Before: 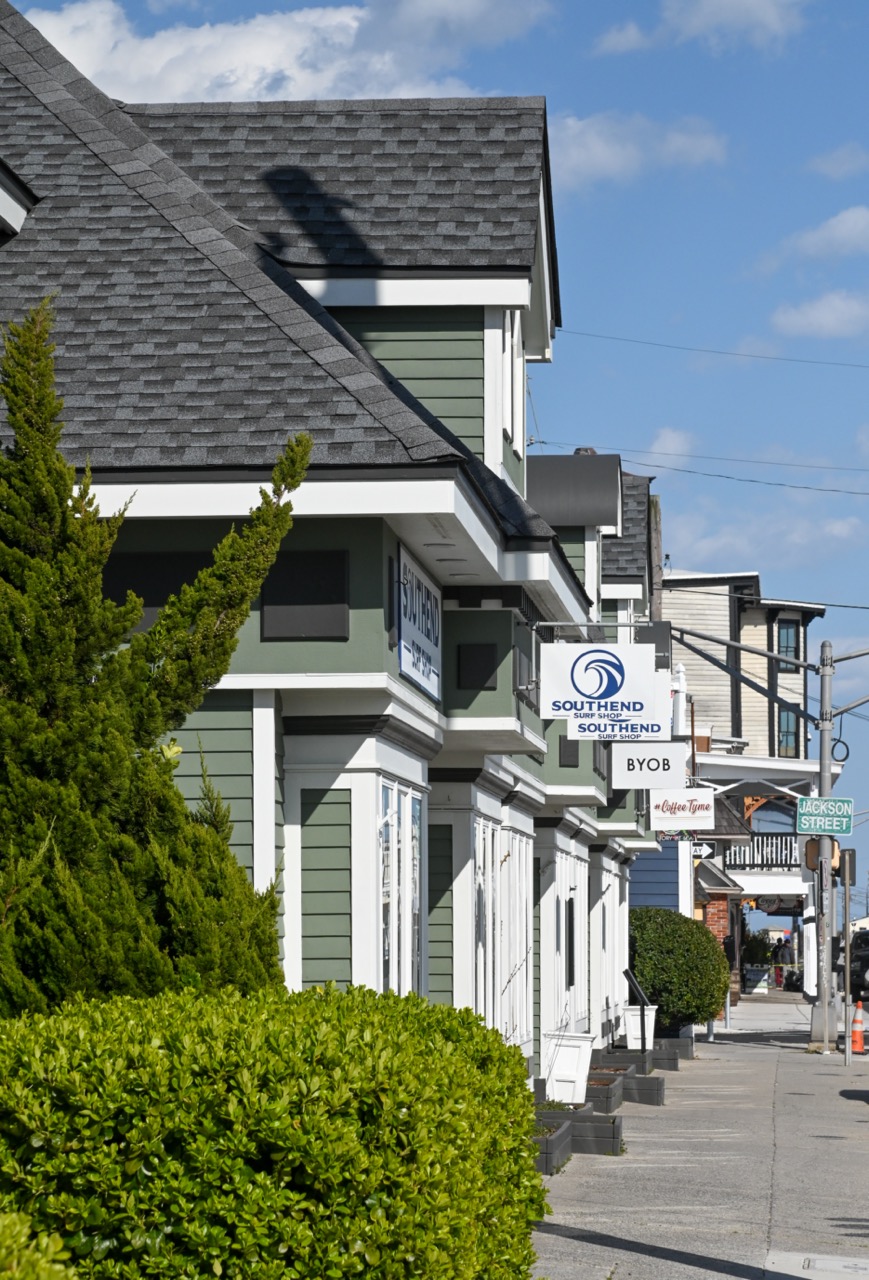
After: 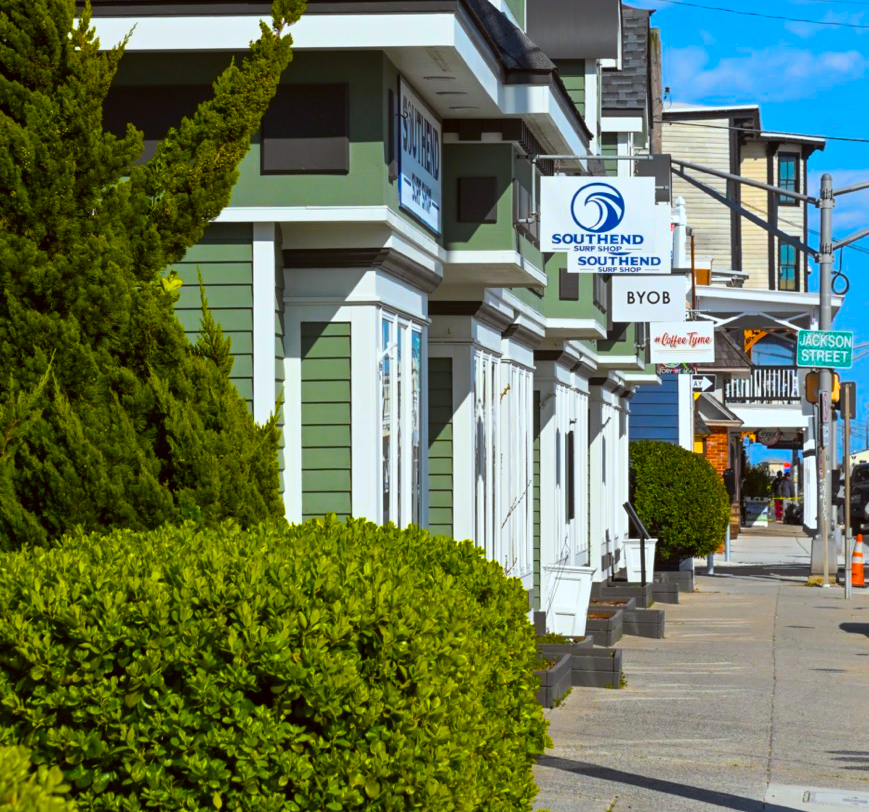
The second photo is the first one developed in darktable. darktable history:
color balance rgb: linear chroma grading › highlights 99.504%, linear chroma grading › global chroma 23.385%, perceptual saturation grading › global saturation 36.712%
crop and rotate: top 36.544%
color correction: highlights a* -5.09, highlights b* -4.45, shadows a* 4.15, shadows b* 4.2
